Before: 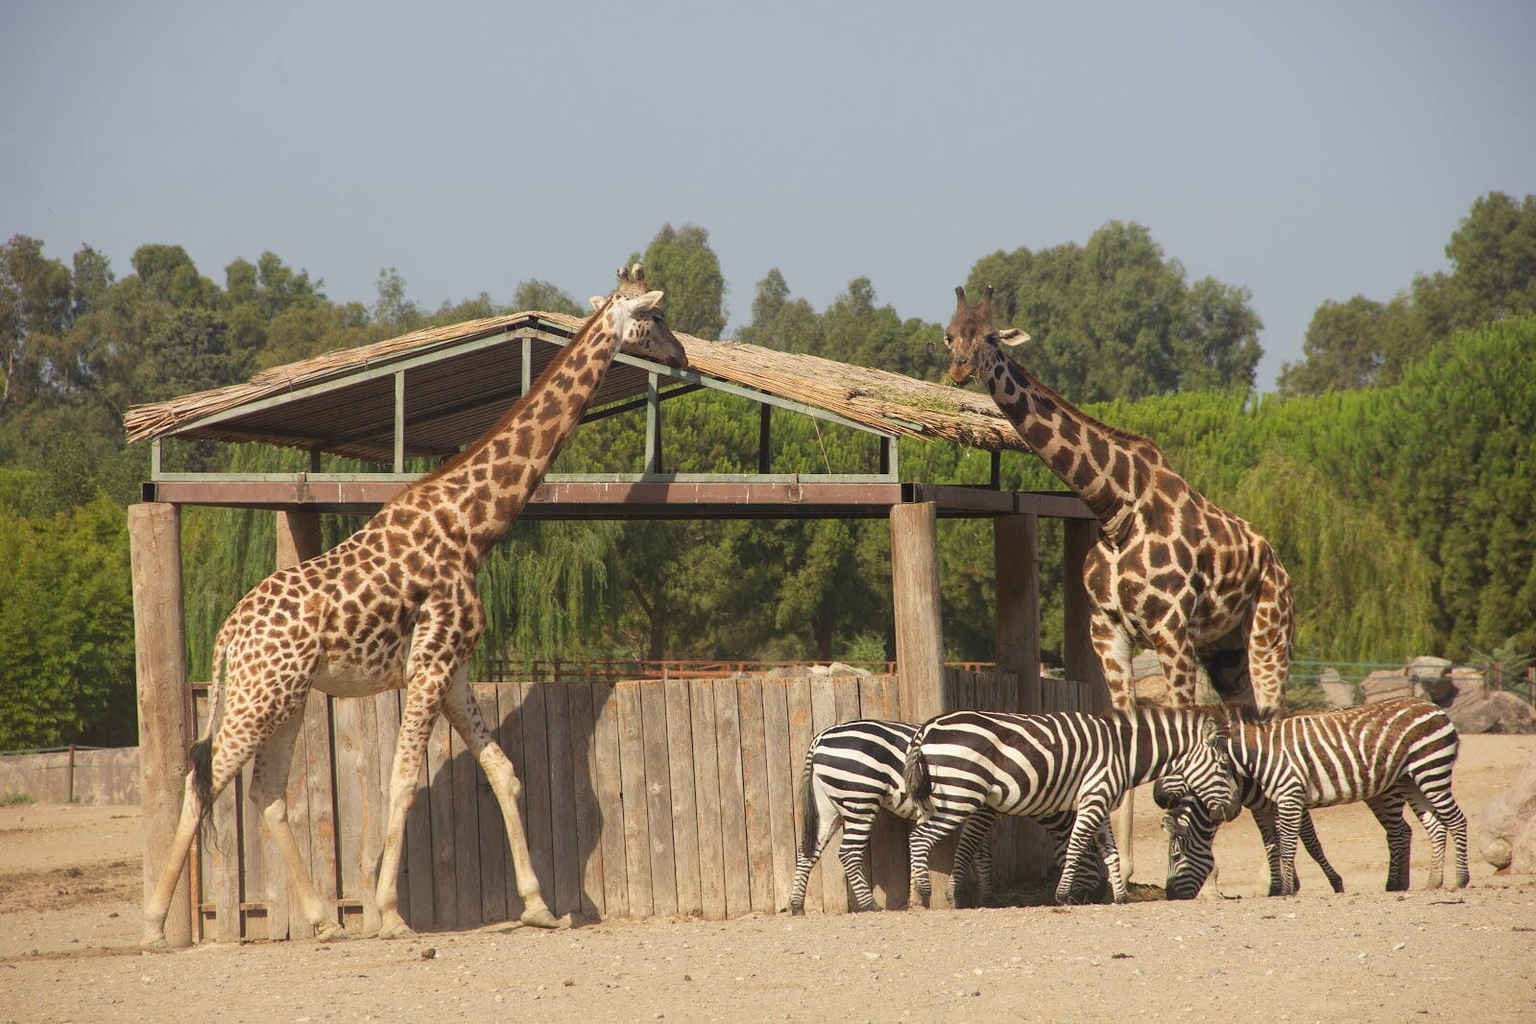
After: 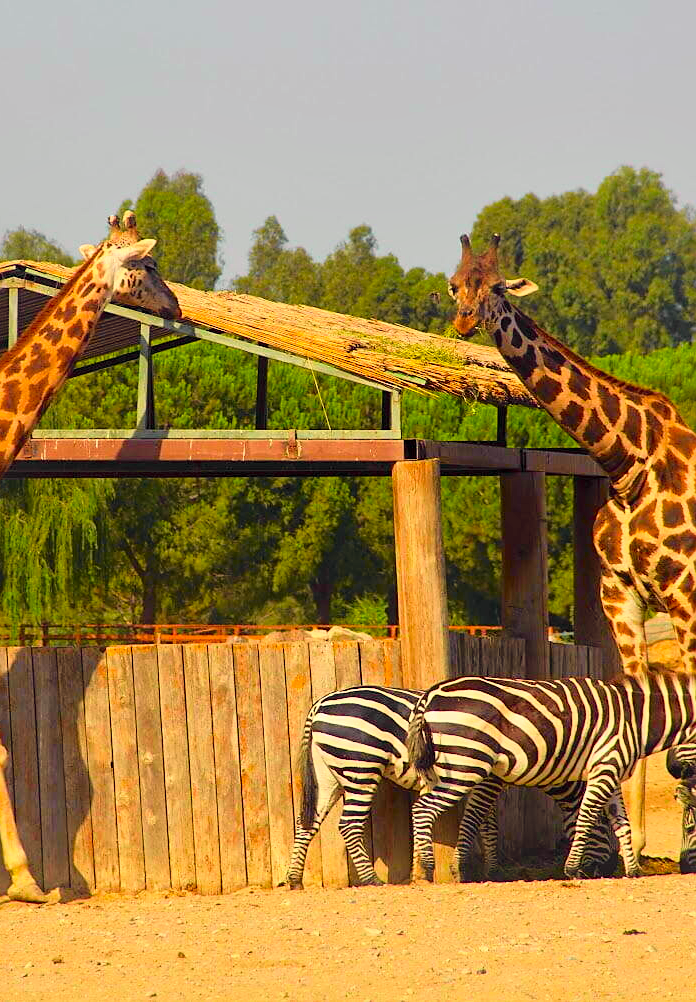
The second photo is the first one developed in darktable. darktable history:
sharpen: radius 1.811, amount 0.41, threshold 1.549
local contrast: mode bilateral grid, contrast 25, coarseness 50, detail 122%, midtone range 0.2
exposure: exposure -0.157 EV, compensate highlight preservation false
crop: left 33.475%, top 6.045%, right 23.013%
color correction: highlights a* 0.923, highlights b* 2.74, saturation 1.1
color balance rgb: global offset › chroma 0.056%, global offset › hue 253.58°, perceptual saturation grading › global saturation 73.93%, perceptual saturation grading › shadows -30.952%
tone curve: curves: ch0 [(0, 0) (0.062, 0.023) (0.168, 0.142) (0.359, 0.419) (0.469, 0.544) (0.634, 0.722) (0.839, 0.909) (0.998, 0.978)]; ch1 [(0, 0) (0.437, 0.408) (0.472, 0.47) (0.502, 0.504) (0.527, 0.546) (0.568, 0.619) (0.608, 0.665) (0.669, 0.748) (0.859, 0.899) (1, 1)]; ch2 [(0, 0) (0.33, 0.301) (0.421, 0.443) (0.473, 0.498) (0.509, 0.5) (0.535, 0.564) (0.575, 0.625) (0.608, 0.667) (1, 1)], color space Lab, independent channels, preserve colors none
